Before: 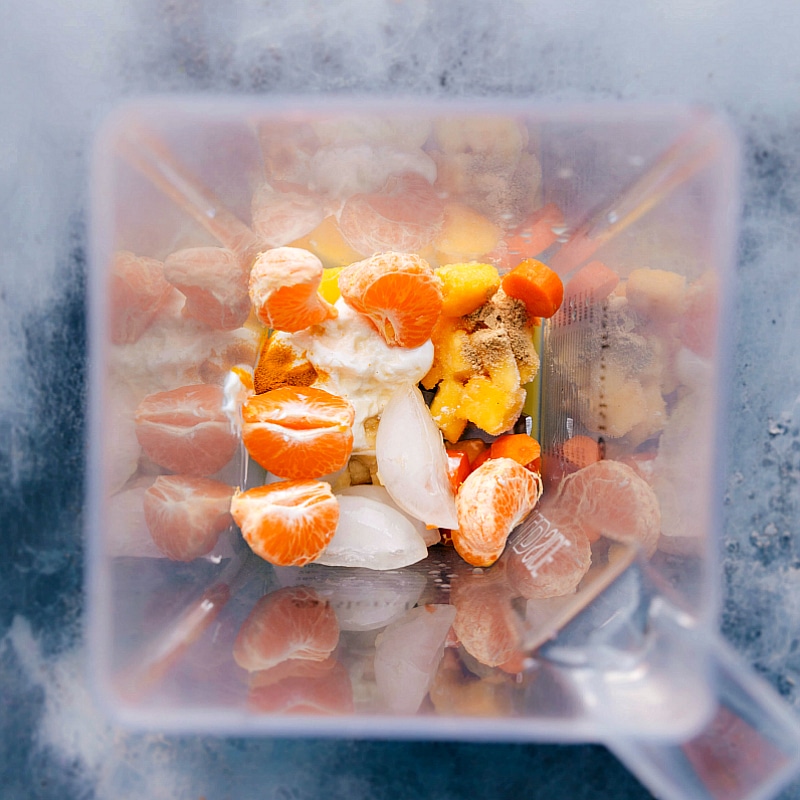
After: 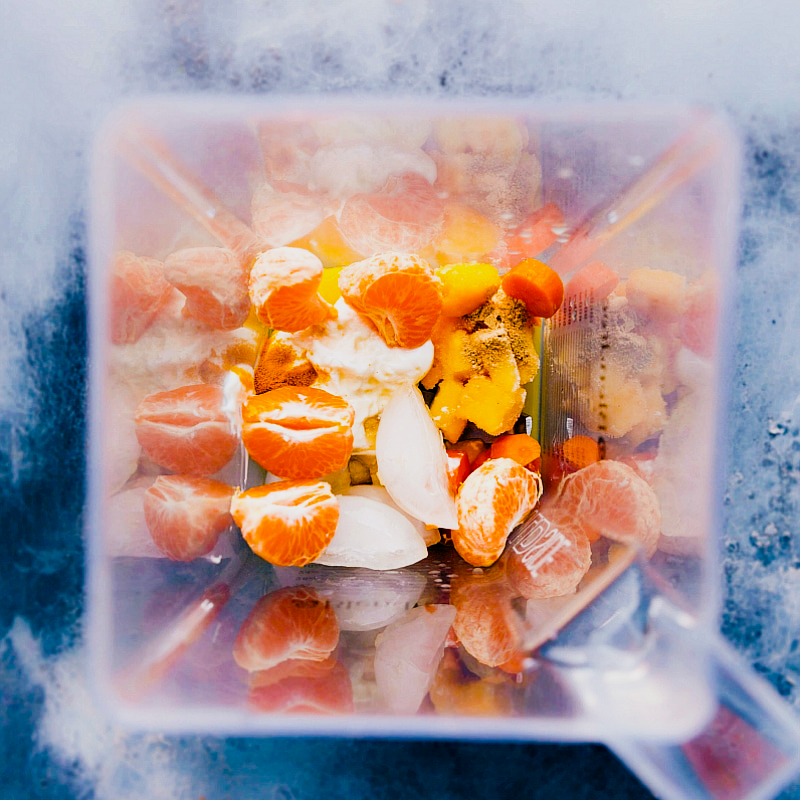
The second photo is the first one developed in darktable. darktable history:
sigmoid: on, module defaults
color balance rgb: linear chroma grading › global chroma 9%, perceptual saturation grading › global saturation 36%, perceptual saturation grading › shadows 35%, perceptual brilliance grading › global brilliance 15%, perceptual brilliance grading › shadows -35%, global vibrance 15%
